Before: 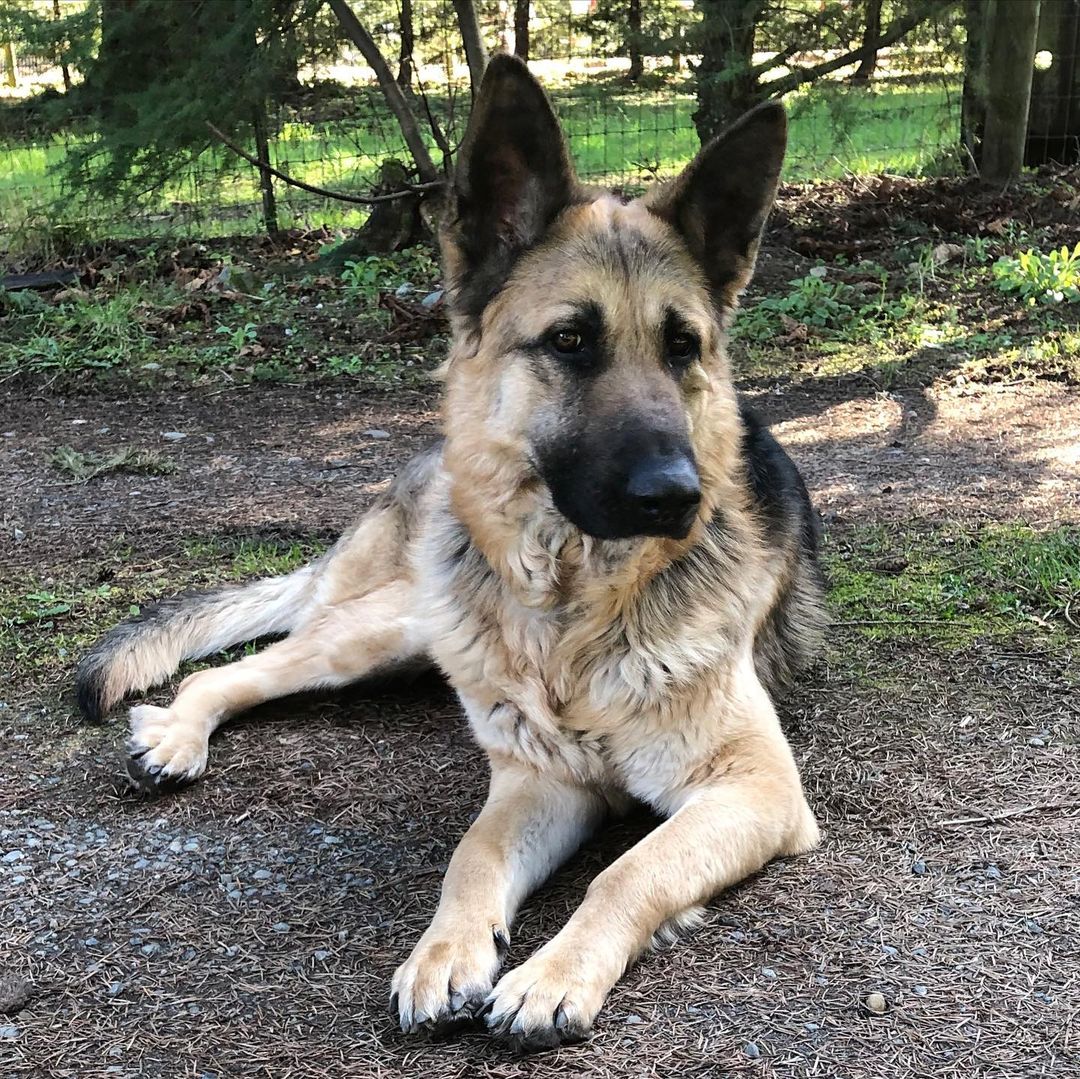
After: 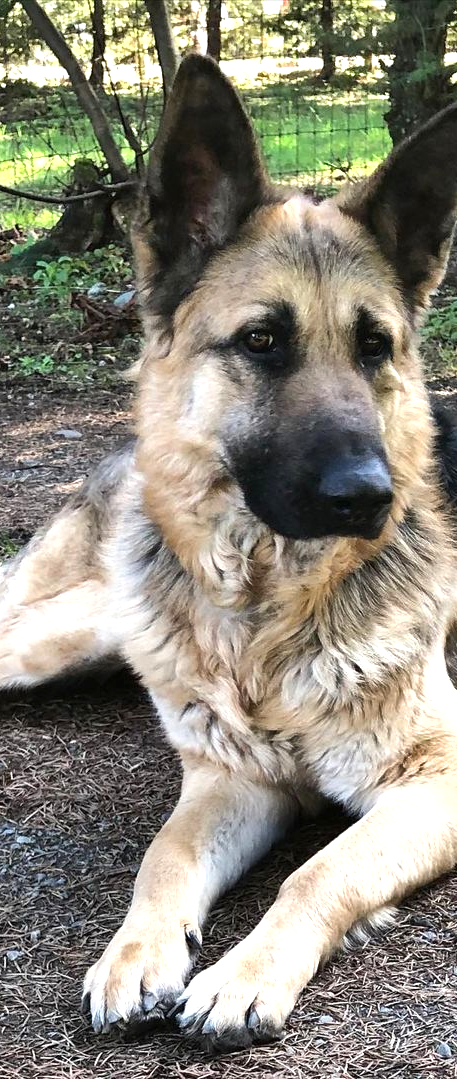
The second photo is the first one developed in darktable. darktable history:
exposure: black level correction 0, exposure 0.5 EV, compensate exposure bias true, compensate highlight preservation false
shadows and highlights: radius 107.59, shadows 43.9, highlights -66.3, low approximation 0.01, soften with gaussian
crop: left 28.527%, right 29.103%
